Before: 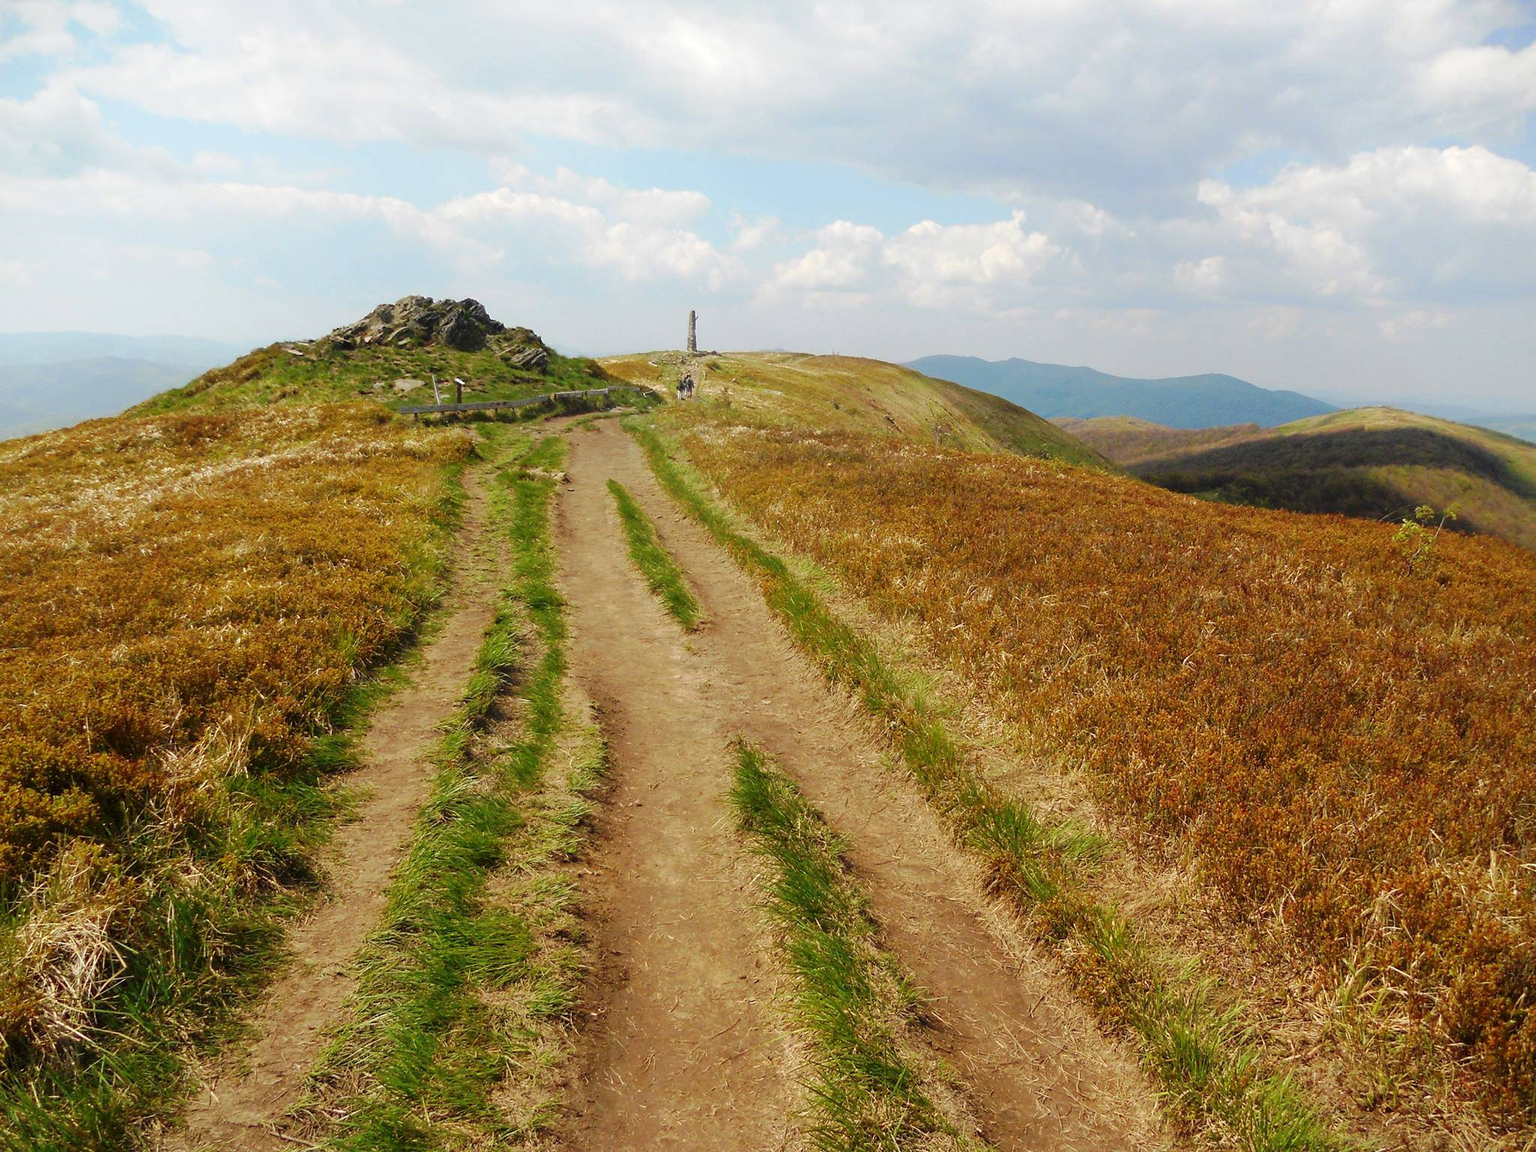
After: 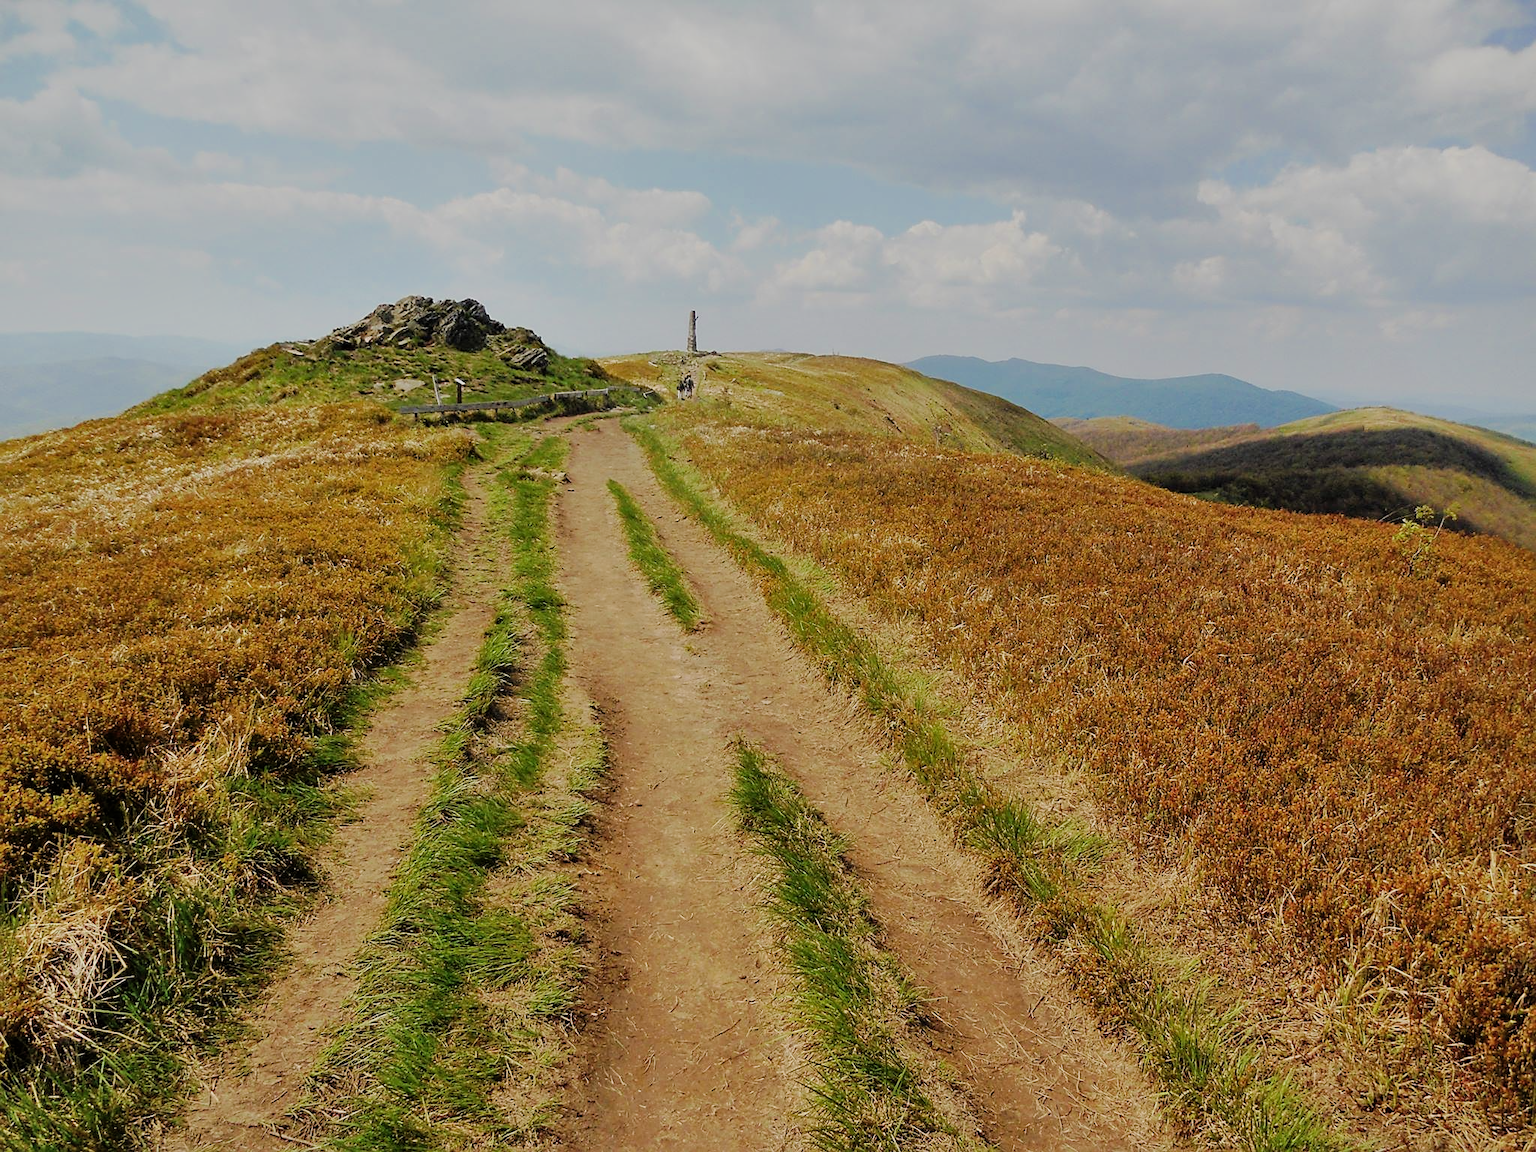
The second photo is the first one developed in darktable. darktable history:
sharpen: on, module defaults
filmic rgb: black relative exposure -7.29 EV, white relative exposure 5.09 EV, hardness 3.2
shadows and highlights: shadows 53.17, soften with gaussian
